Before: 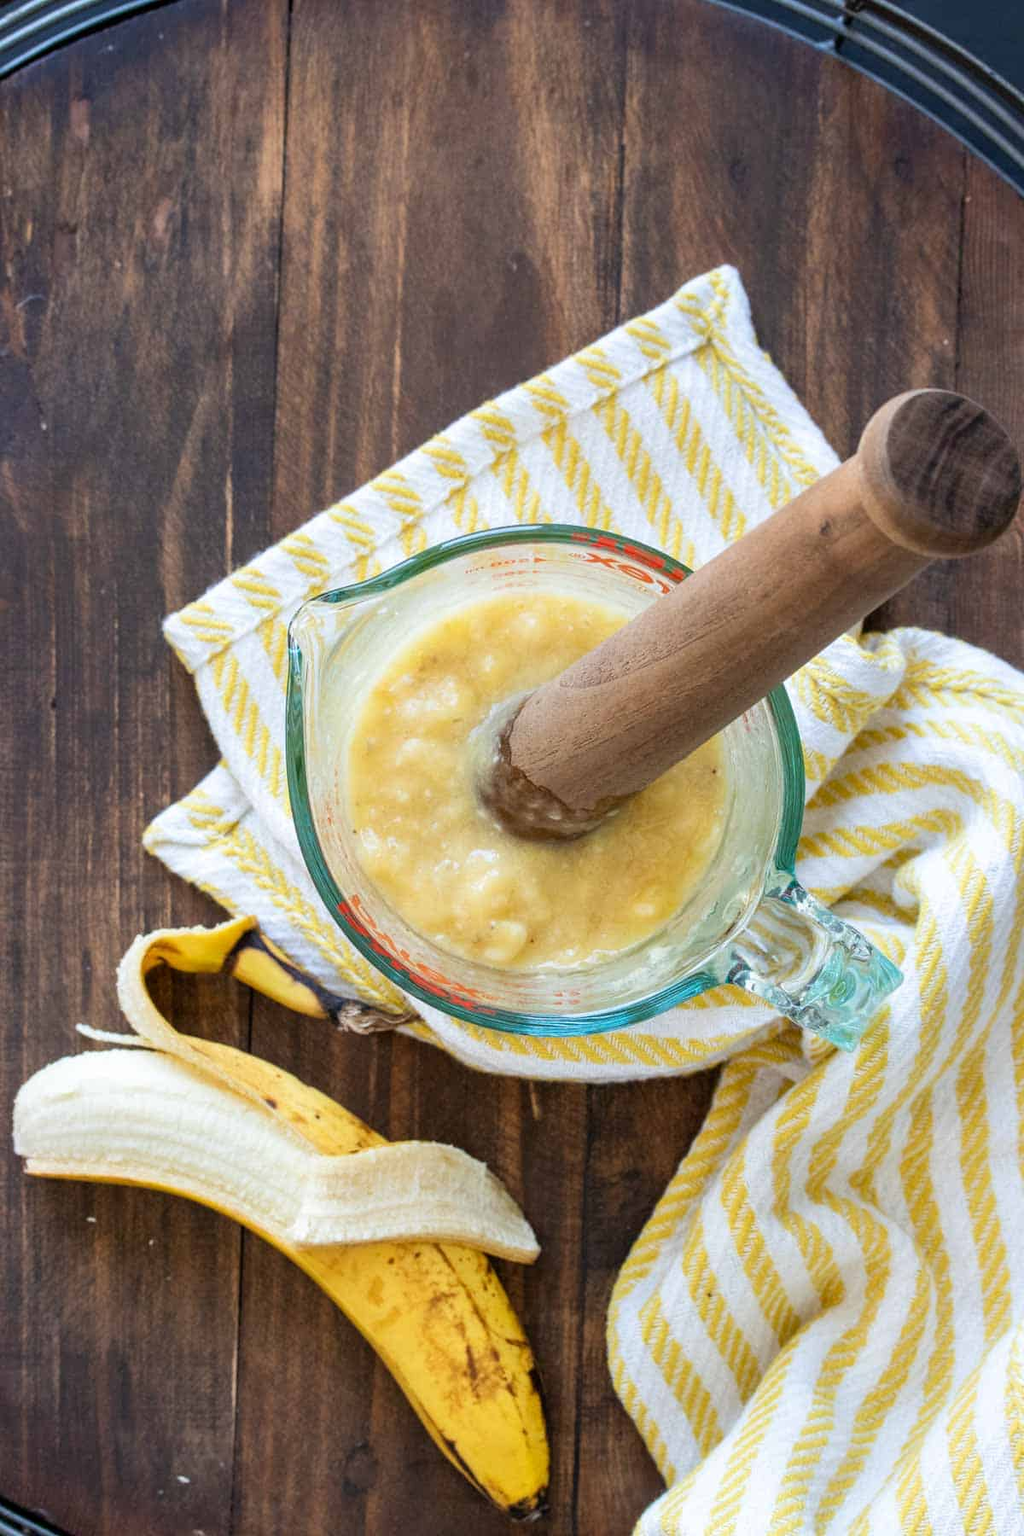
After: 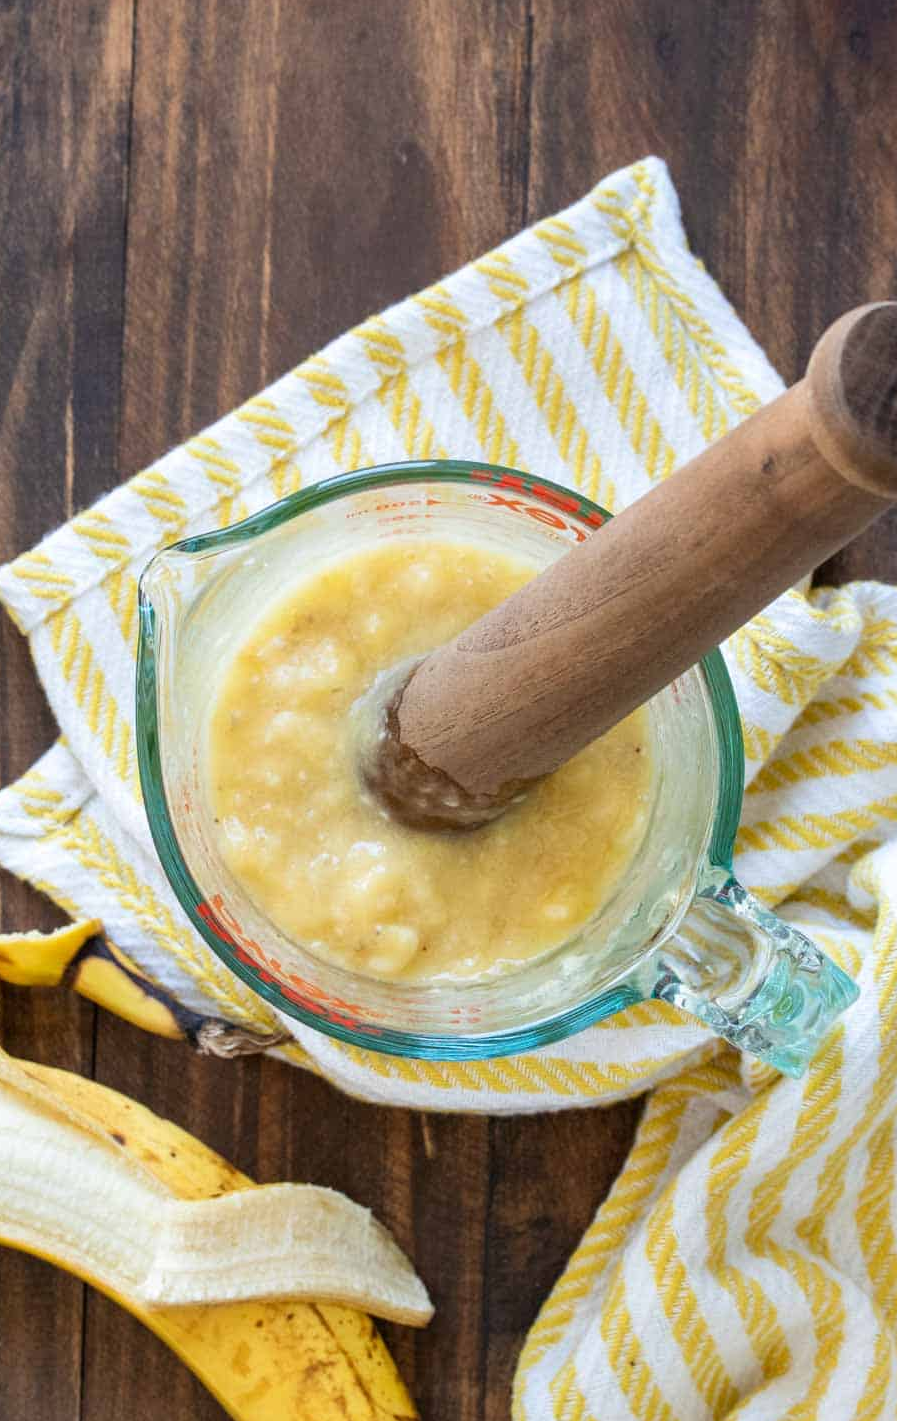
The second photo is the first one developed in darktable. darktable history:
crop: left 16.612%, top 8.596%, right 8.609%, bottom 12.446%
